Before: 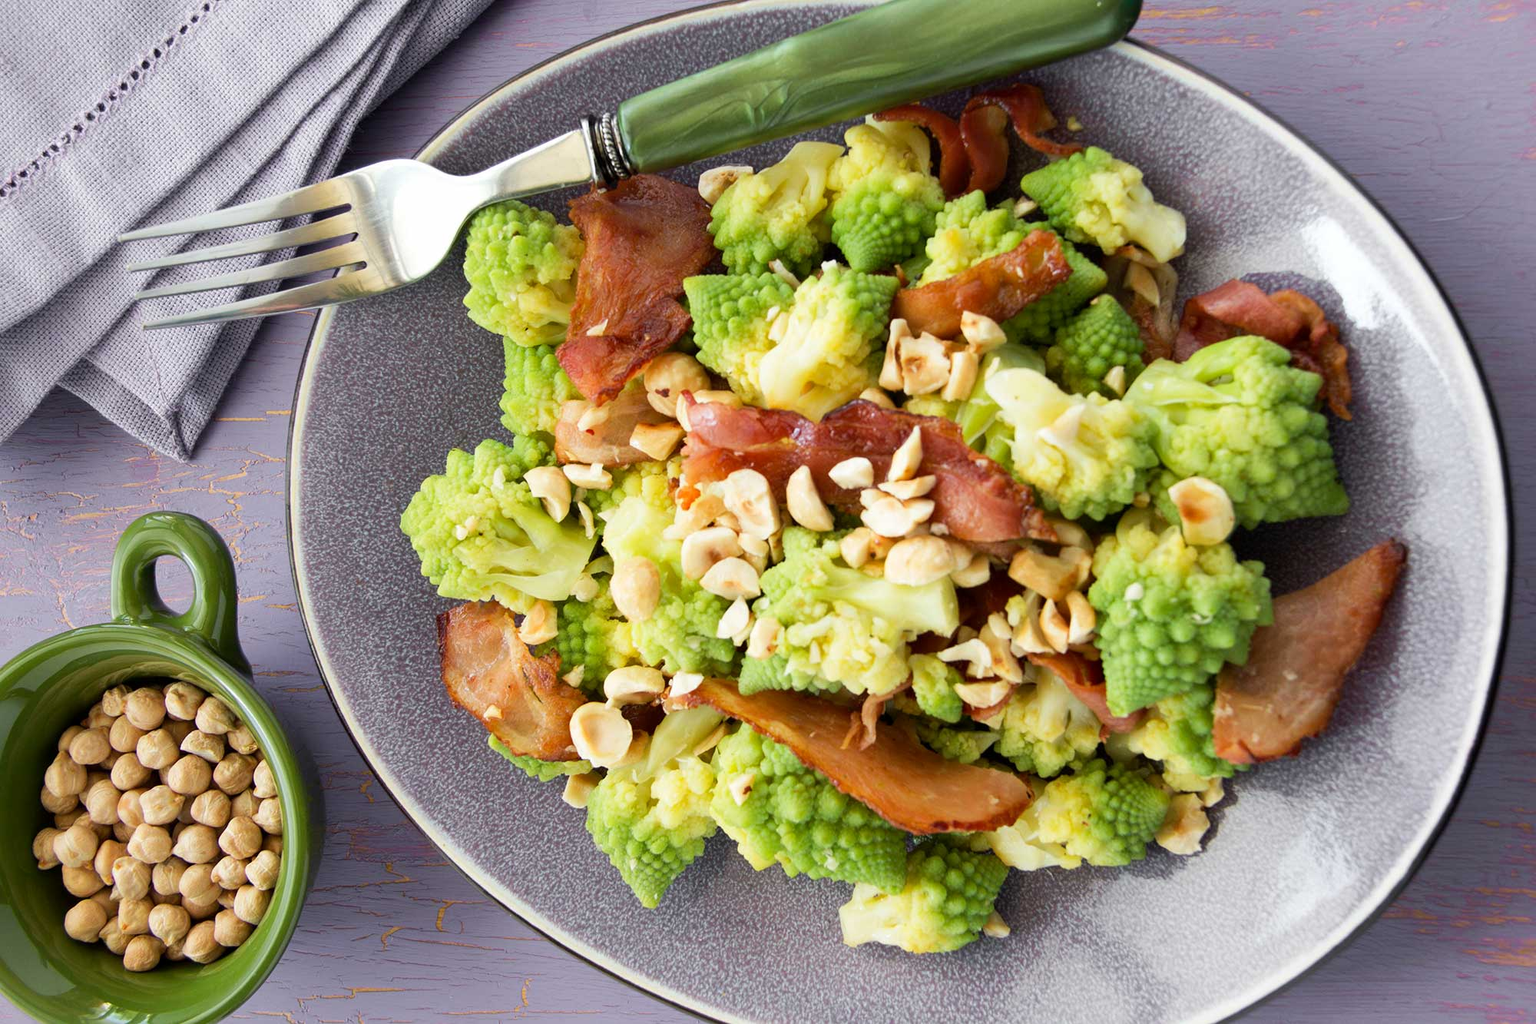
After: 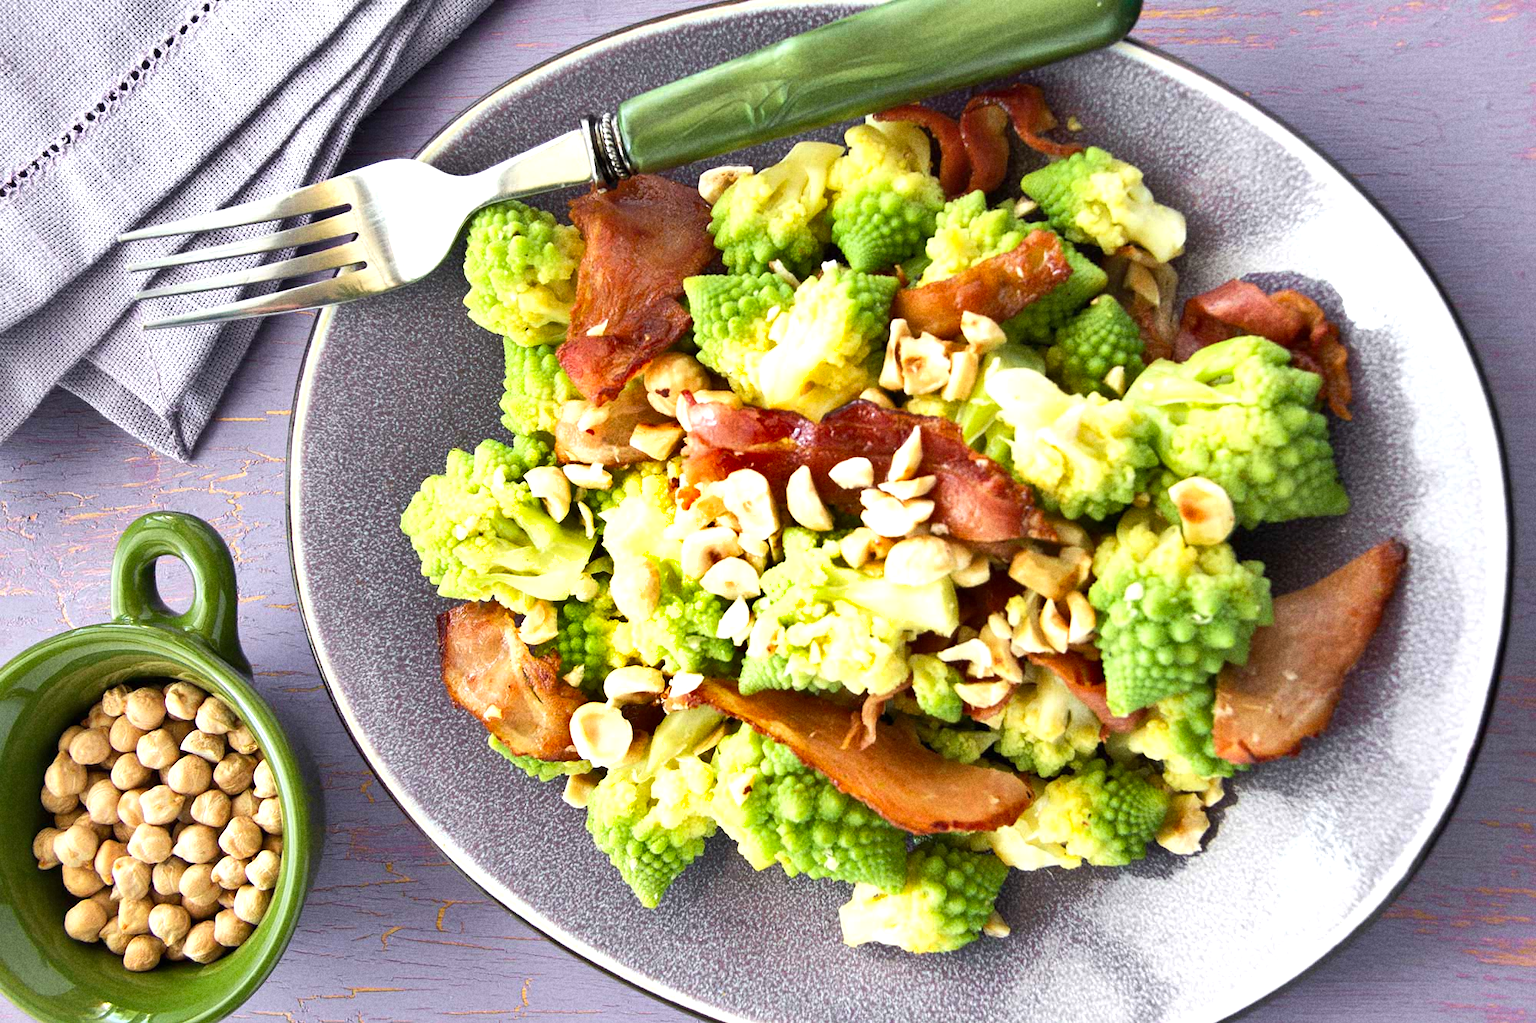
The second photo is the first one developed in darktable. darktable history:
grain: coarseness 22.88 ISO
exposure: black level correction 0, exposure 0.7 EV, compensate exposure bias true, compensate highlight preservation false
tone equalizer: on, module defaults
shadows and highlights: shadows 5, soften with gaussian
